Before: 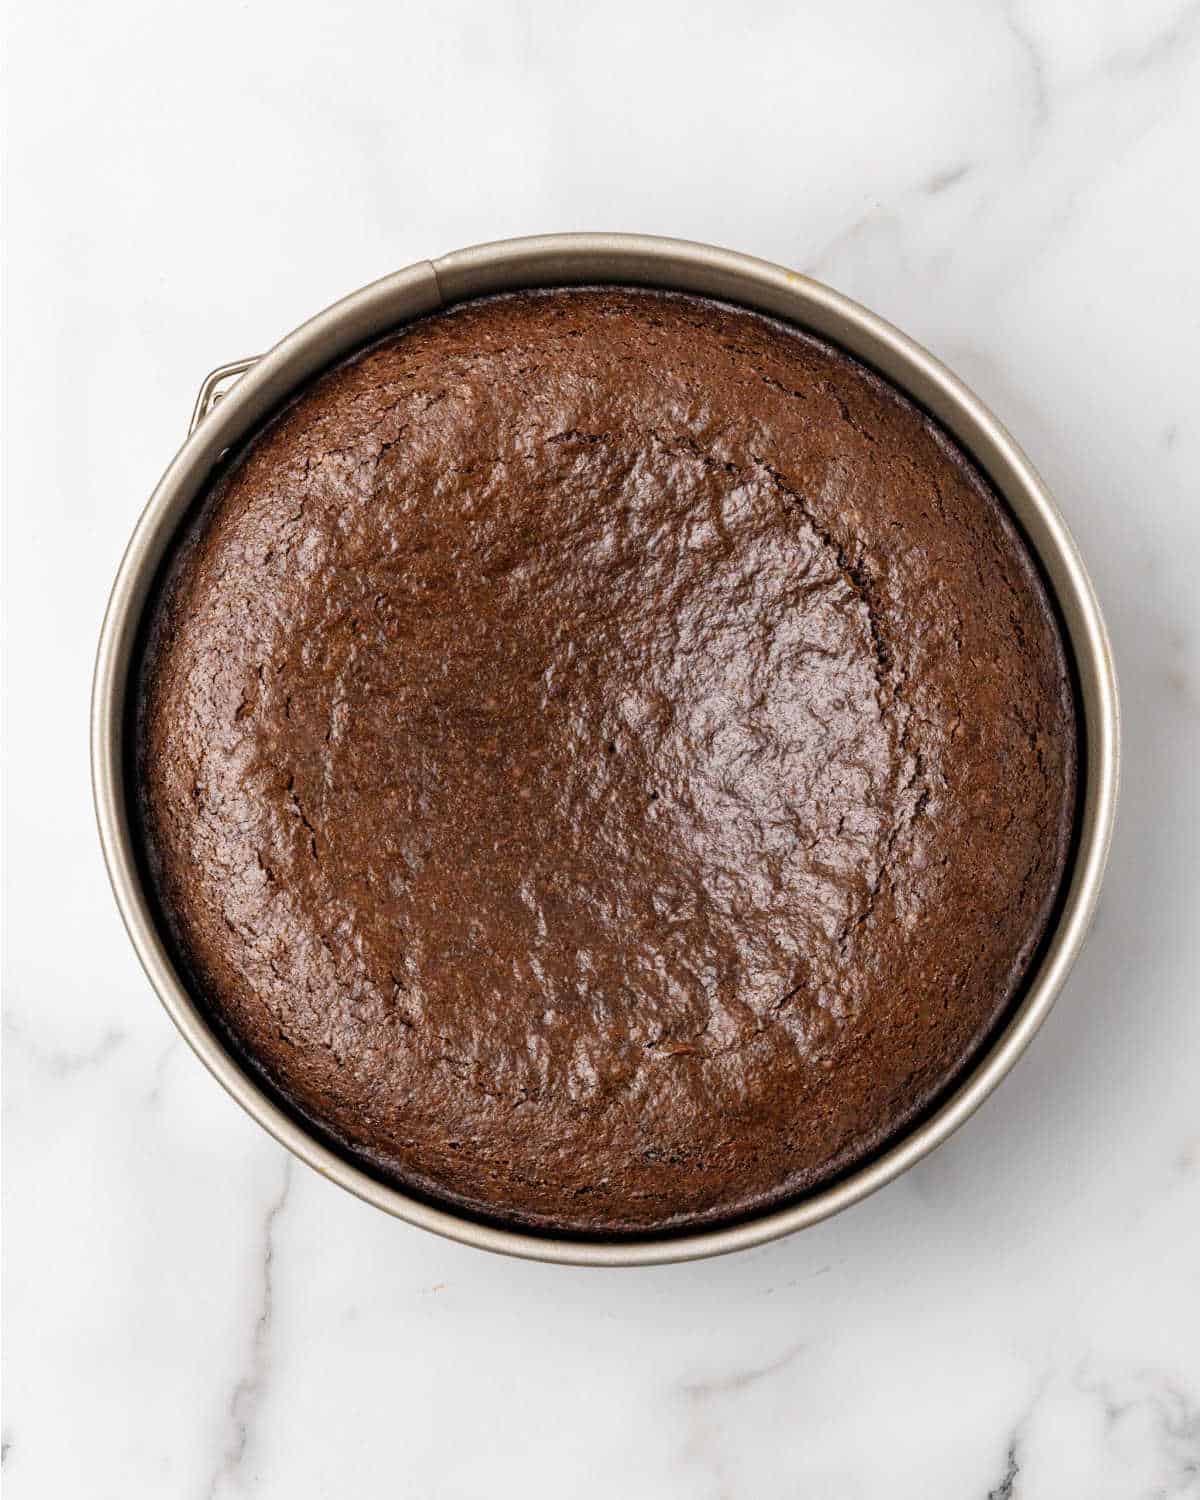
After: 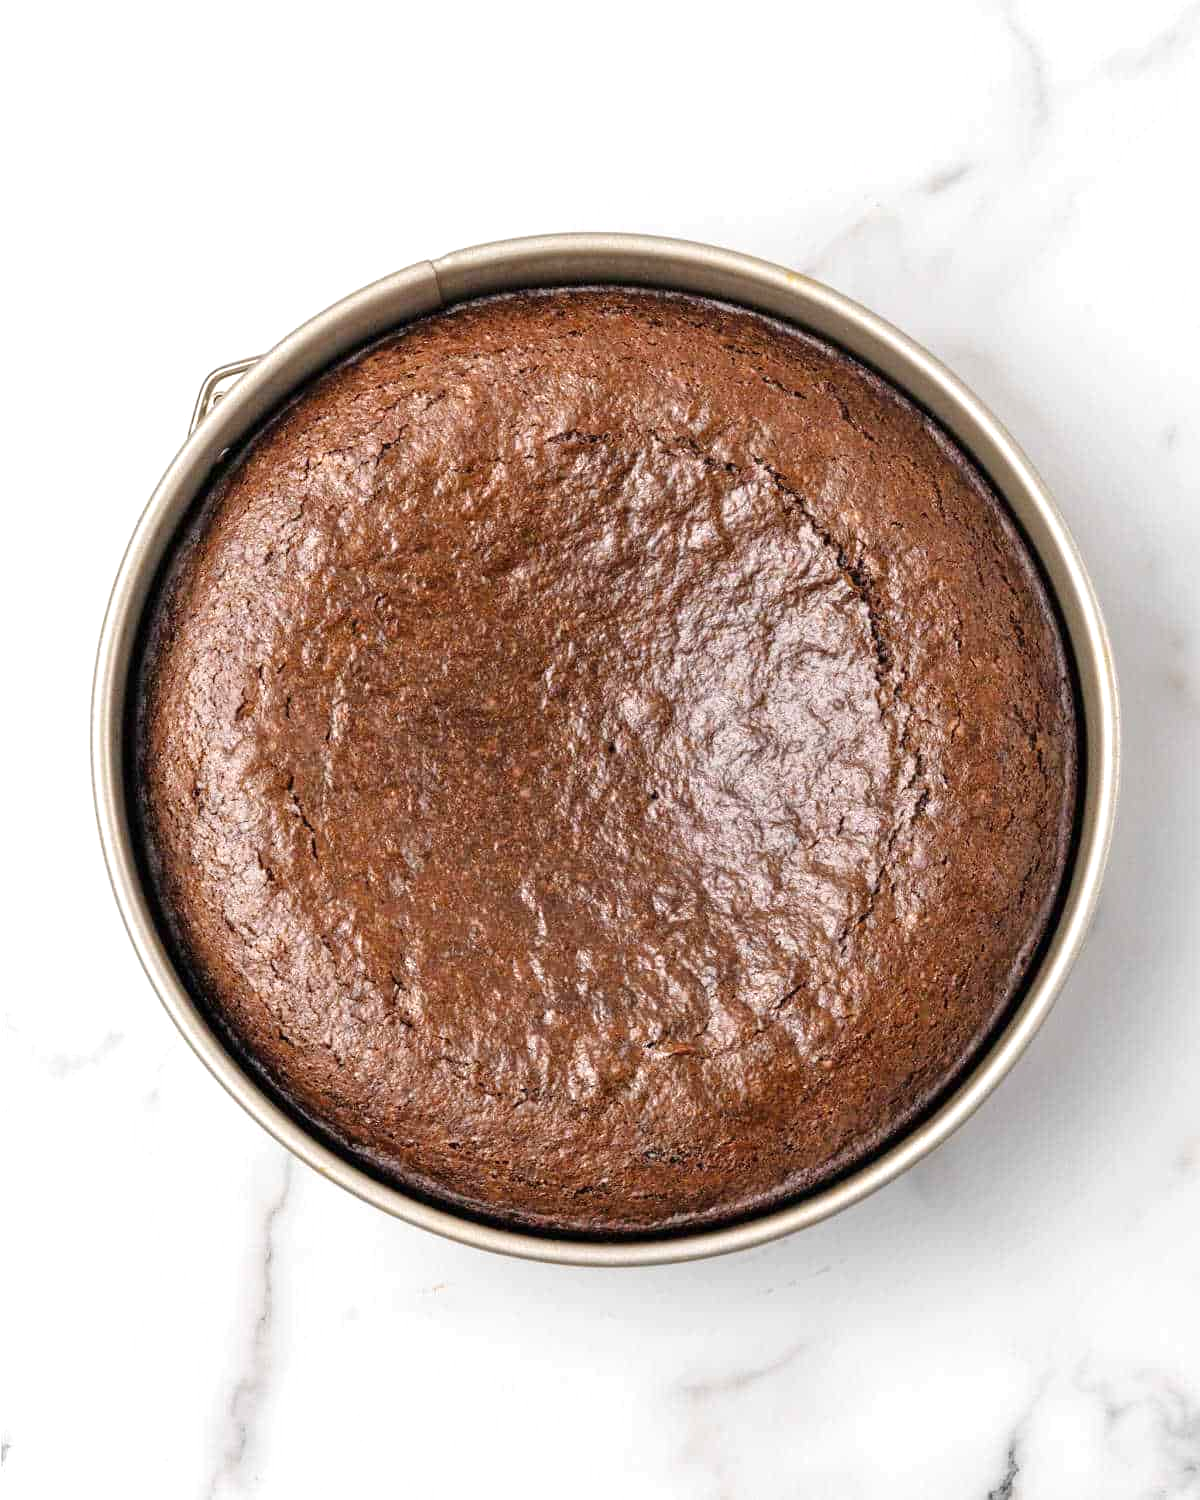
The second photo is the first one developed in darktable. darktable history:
tone equalizer: -8 EV -0.002 EV, -7 EV 0.004 EV, -6 EV -0.034 EV, -5 EV 0.021 EV, -4 EV -0.024 EV, -3 EV 0.027 EV, -2 EV -0.041 EV, -1 EV -0.293 EV, +0 EV -0.581 EV, mask exposure compensation -0.509 EV
exposure: black level correction 0, exposure 0.899 EV, compensate exposure bias true, compensate highlight preservation false
